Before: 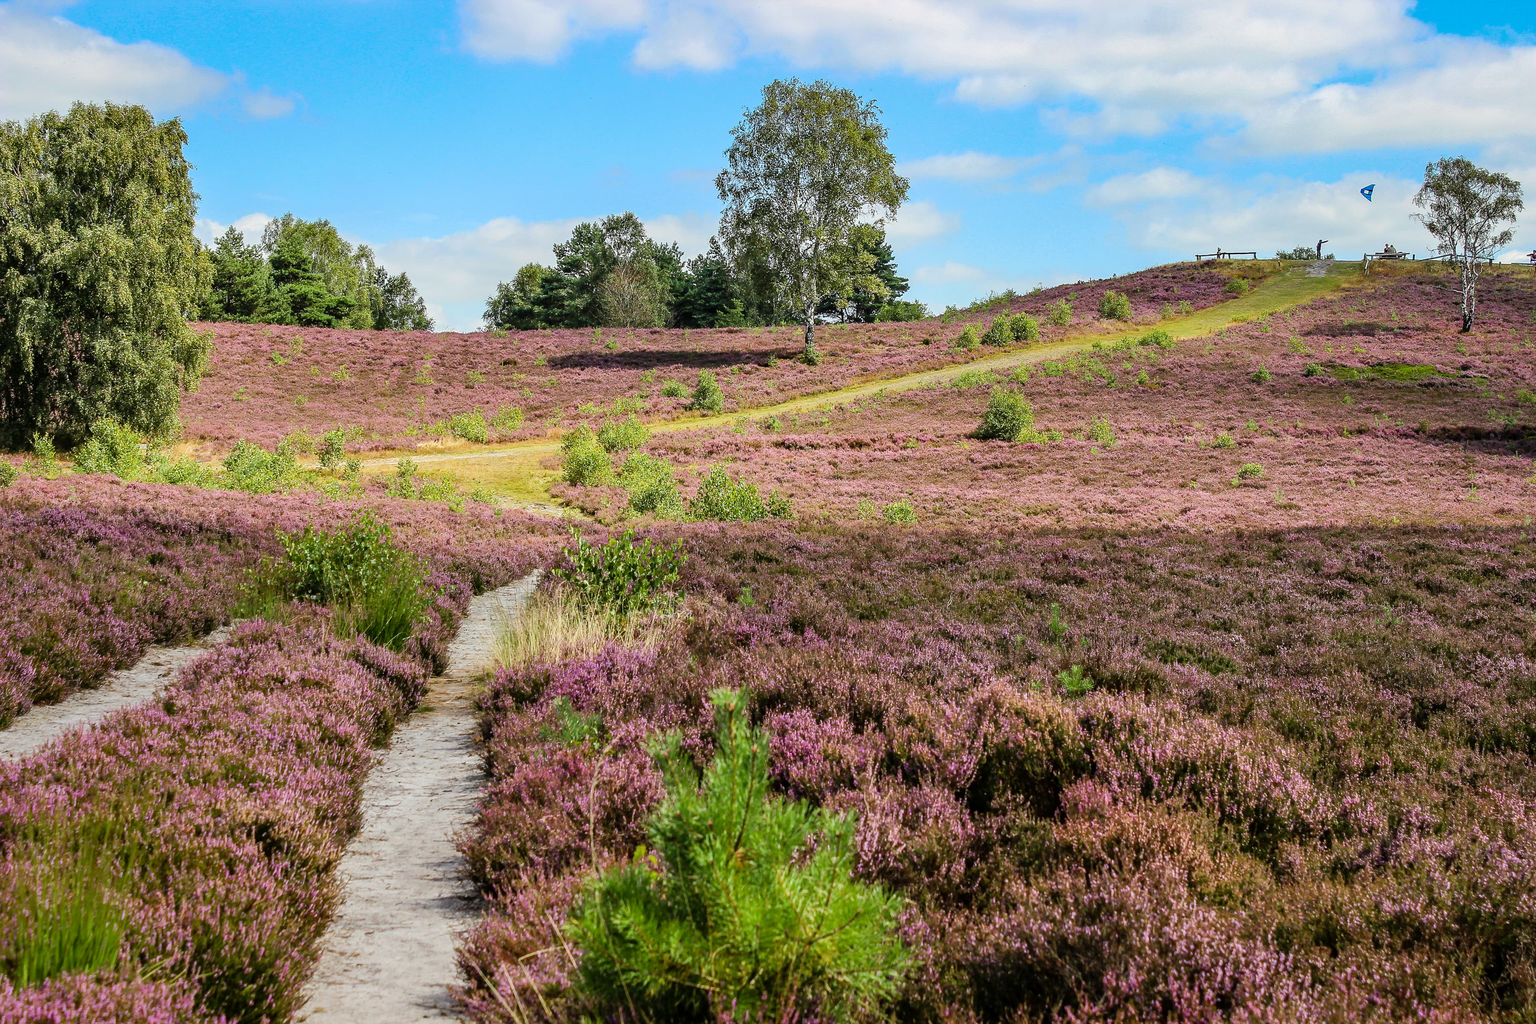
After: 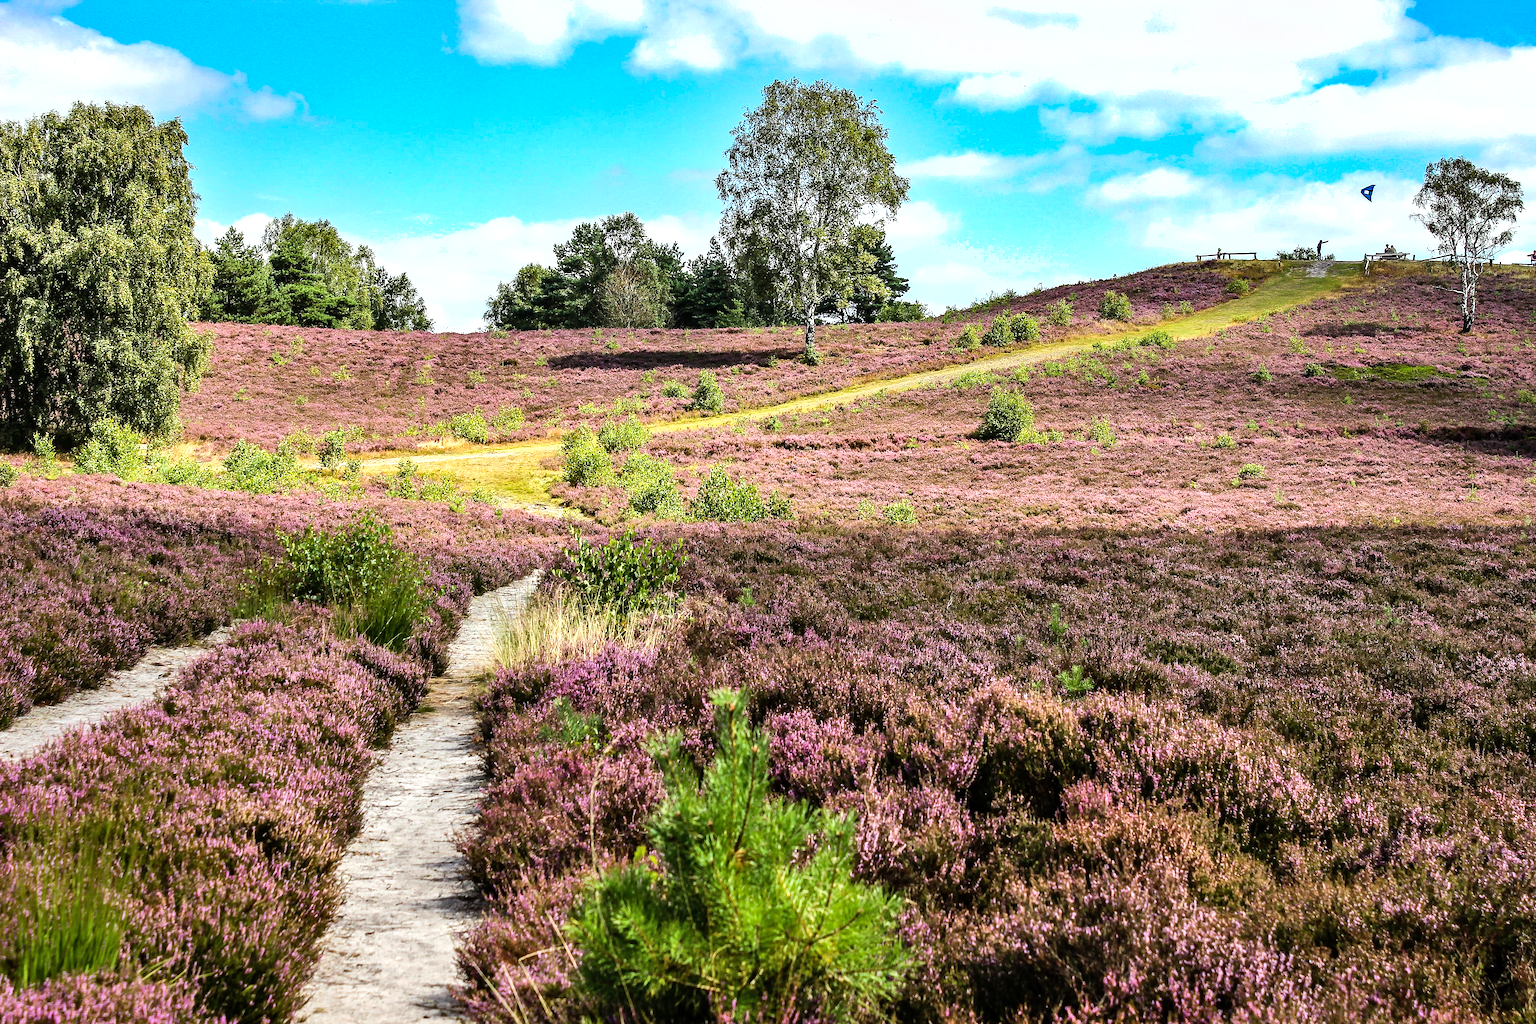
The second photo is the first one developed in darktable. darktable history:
shadows and highlights: low approximation 0.01, soften with gaussian
tone equalizer: -8 EV -0.779 EV, -7 EV -0.67 EV, -6 EV -0.562 EV, -5 EV -0.402 EV, -3 EV 0.367 EV, -2 EV 0.6 EV, -1 EV 0.699 EV, +0 EV 0.734 EV, edges refinement/feathering 500, mask exposure compensation -1.57 EV, preserve details no
